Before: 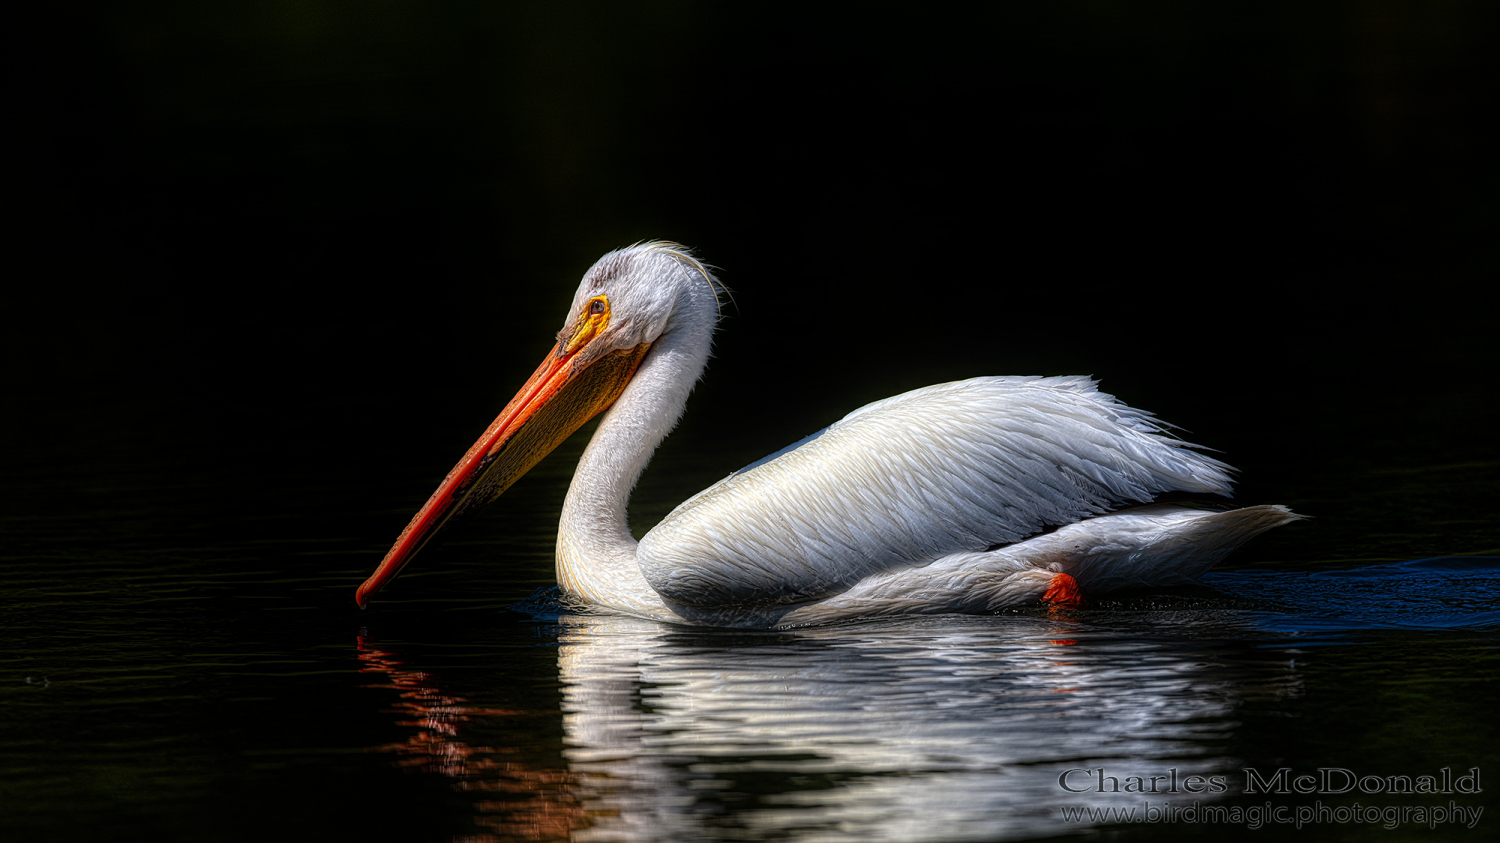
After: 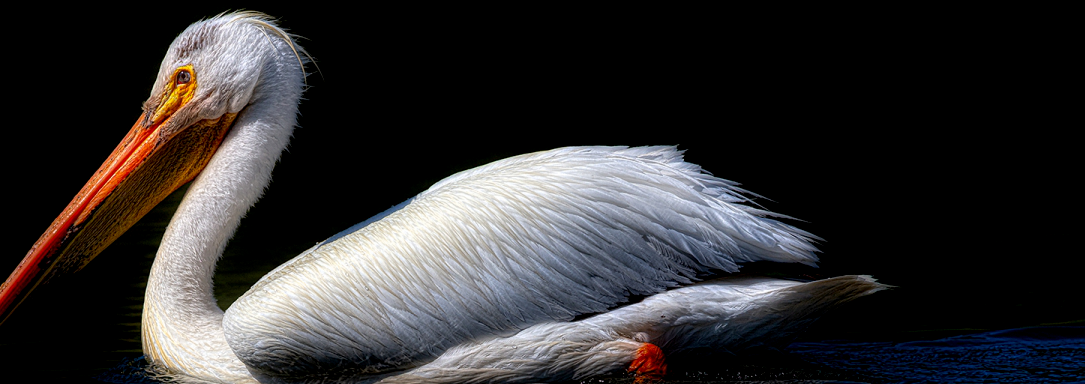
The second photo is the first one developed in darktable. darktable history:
exposure: black level correction 0.005, exposure 0.003 EV, compensate exposure bias true, compensate highlight preservation false
crop and rotate: left 27.663%, top 27.326%, bottom 27.071%
